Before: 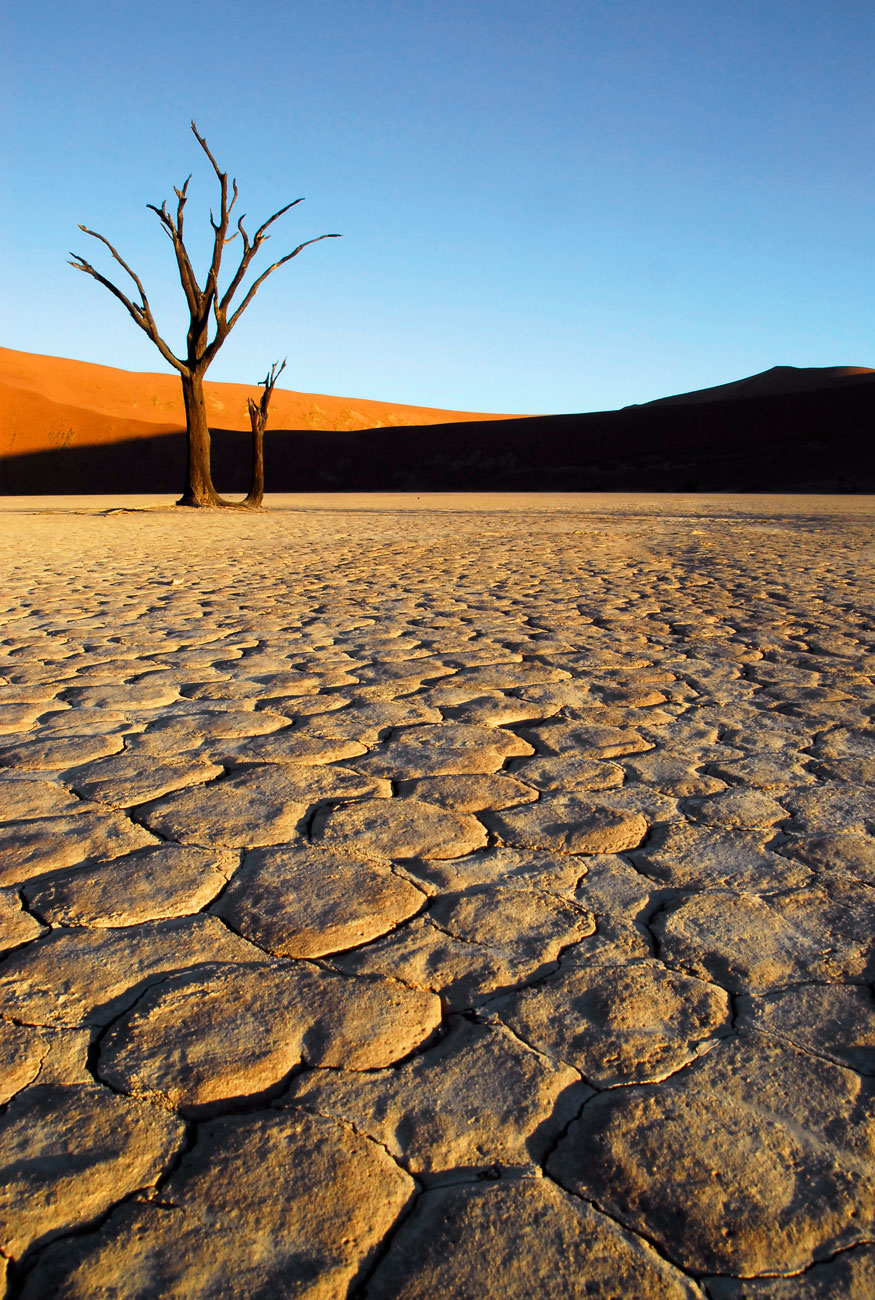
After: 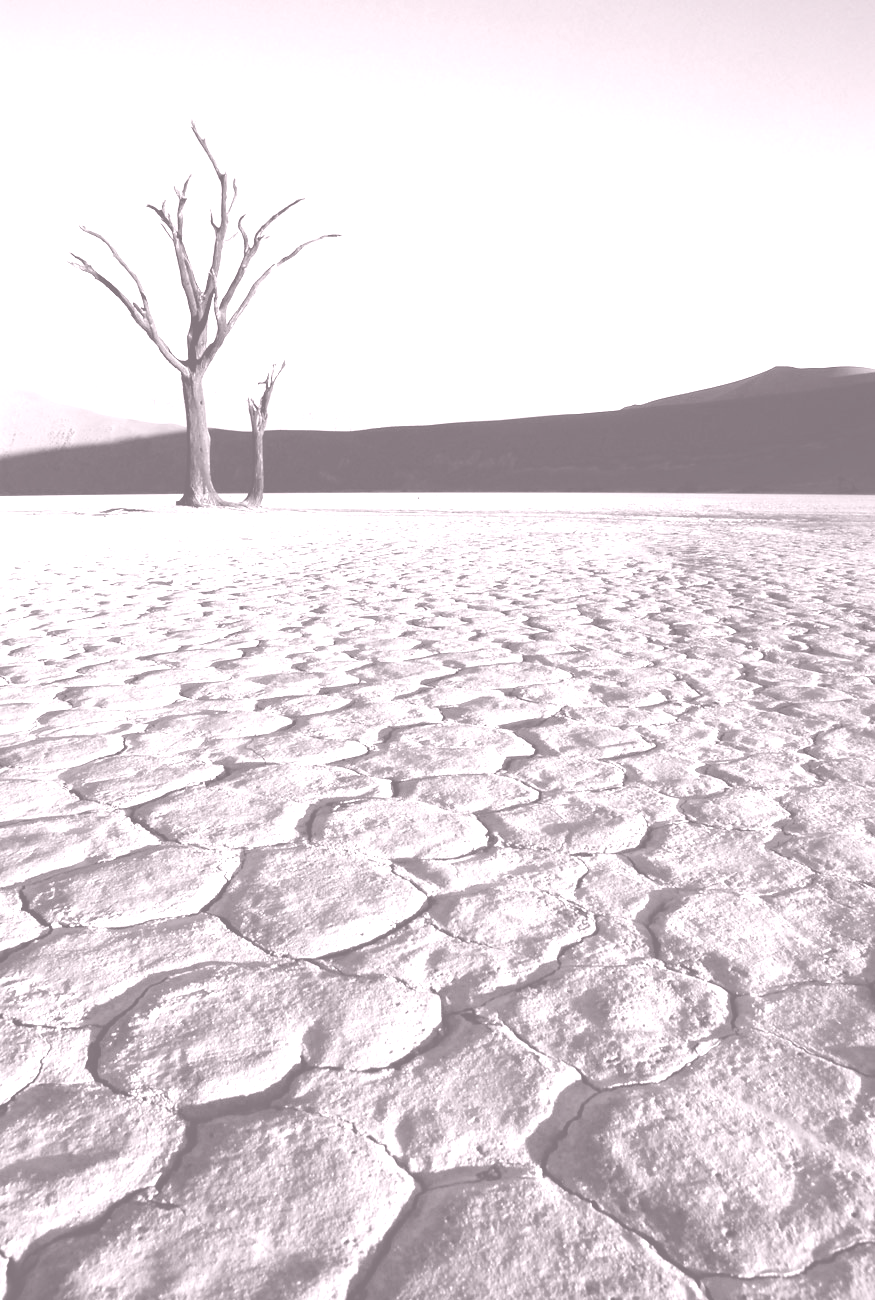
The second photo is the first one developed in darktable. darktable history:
colorize: hue 25.2°, saturation 83%, source mix 82%, lightness 79%, version 1
color balance rgb: linear chroma grading › global chroma 23.15%, perceptual saturation grading › global saturation 28.7%, perceptual saturation grading › mid-tones 12.04%, perceptual saturation grading › shadows 10.19%, global vibrance 22.22%
